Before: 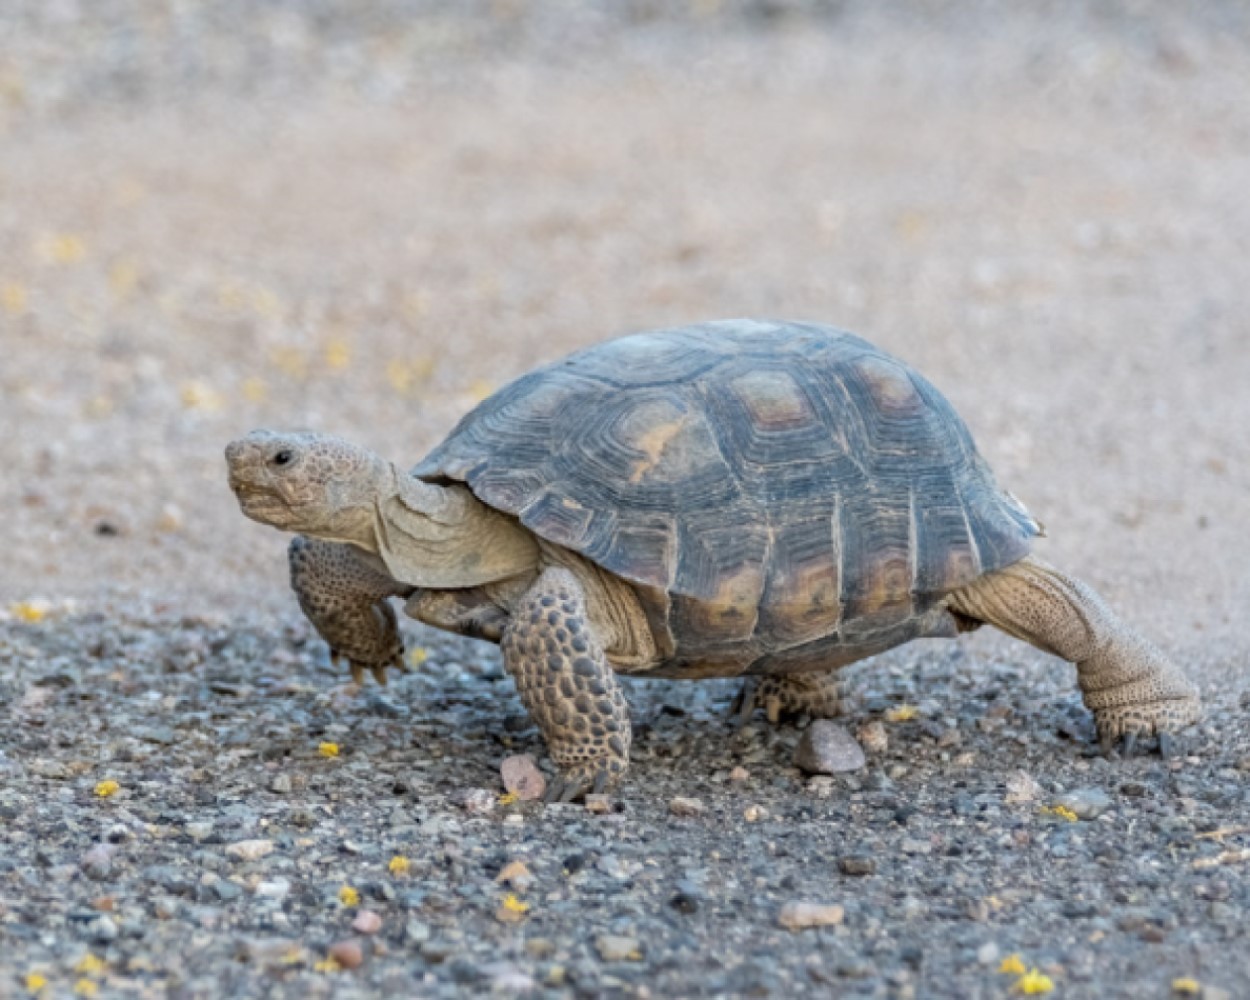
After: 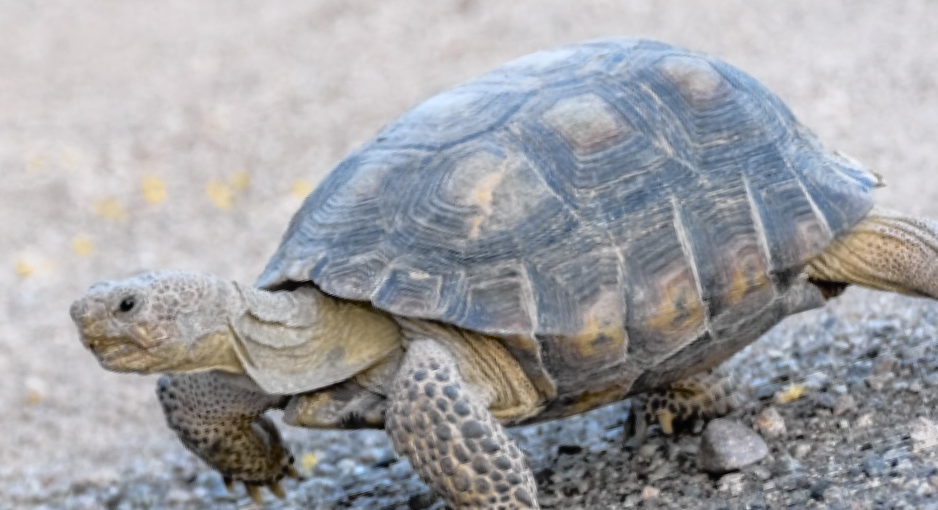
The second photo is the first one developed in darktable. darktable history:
rotate and perspective: rotation -14.8°, crop left 0.1, crop right 0.903, crop top 0.25, crop bottom 0.748
crop and rotate: left 10.071%, top 10.071%, right 10.02%, bottom 10.02%
white balance: red 1.009, blue 1.027
local contrast: mode bilateral grid, contrast 10, coarseness 25, detail 110%, midtone range 0.2
tone curve: curves: ch0 [(0, 0.009) (0.105, 0.08) (0.195, 0.18) (0.283, 0.316) (0.384, 0.434) (0.485, 0.531) (0.638, 0.69) (0.81, 0.872) (1, 0.977)]; ch1 [(0, 0) (0.161, 0.092) (0.35, 0.33) (0.379, 0.401) (0.456, 0.469) (0.502, 0.5) (0.525, 0.518) (0.586, 0.617) (0.635, 0.655) (1, 1)]; ch2 [(0, 0) (0.371, 0.362) (0.437, 0.437) (0.48, 0.49) (0.53, 0.515) (0.56, 0.571) (0.622, 0.606) (1, 1)], color space Lab, independent channels, preserve colors none
